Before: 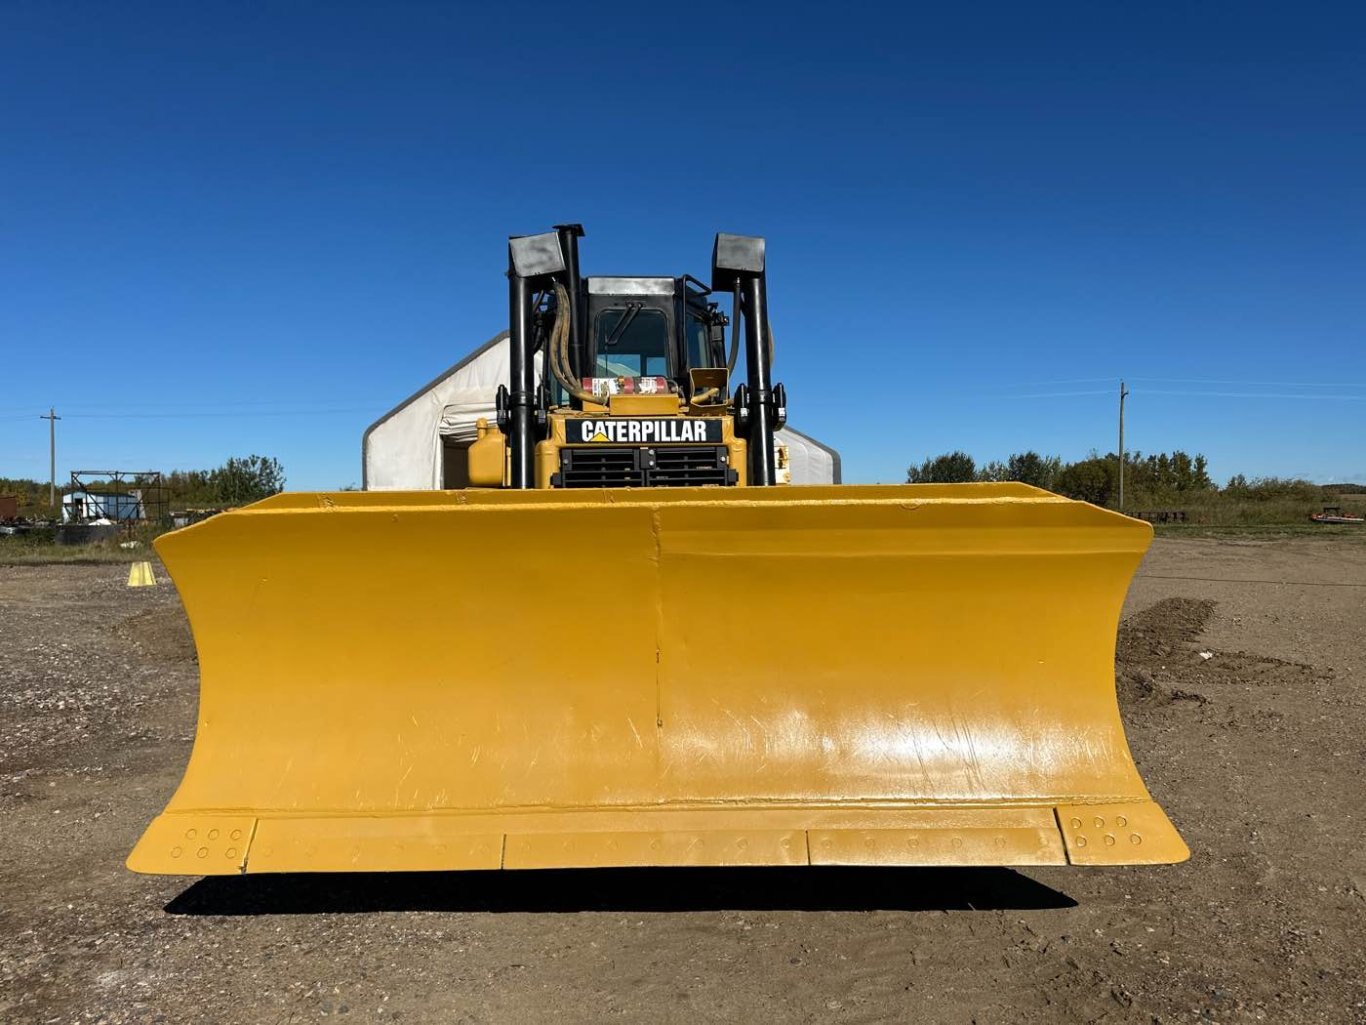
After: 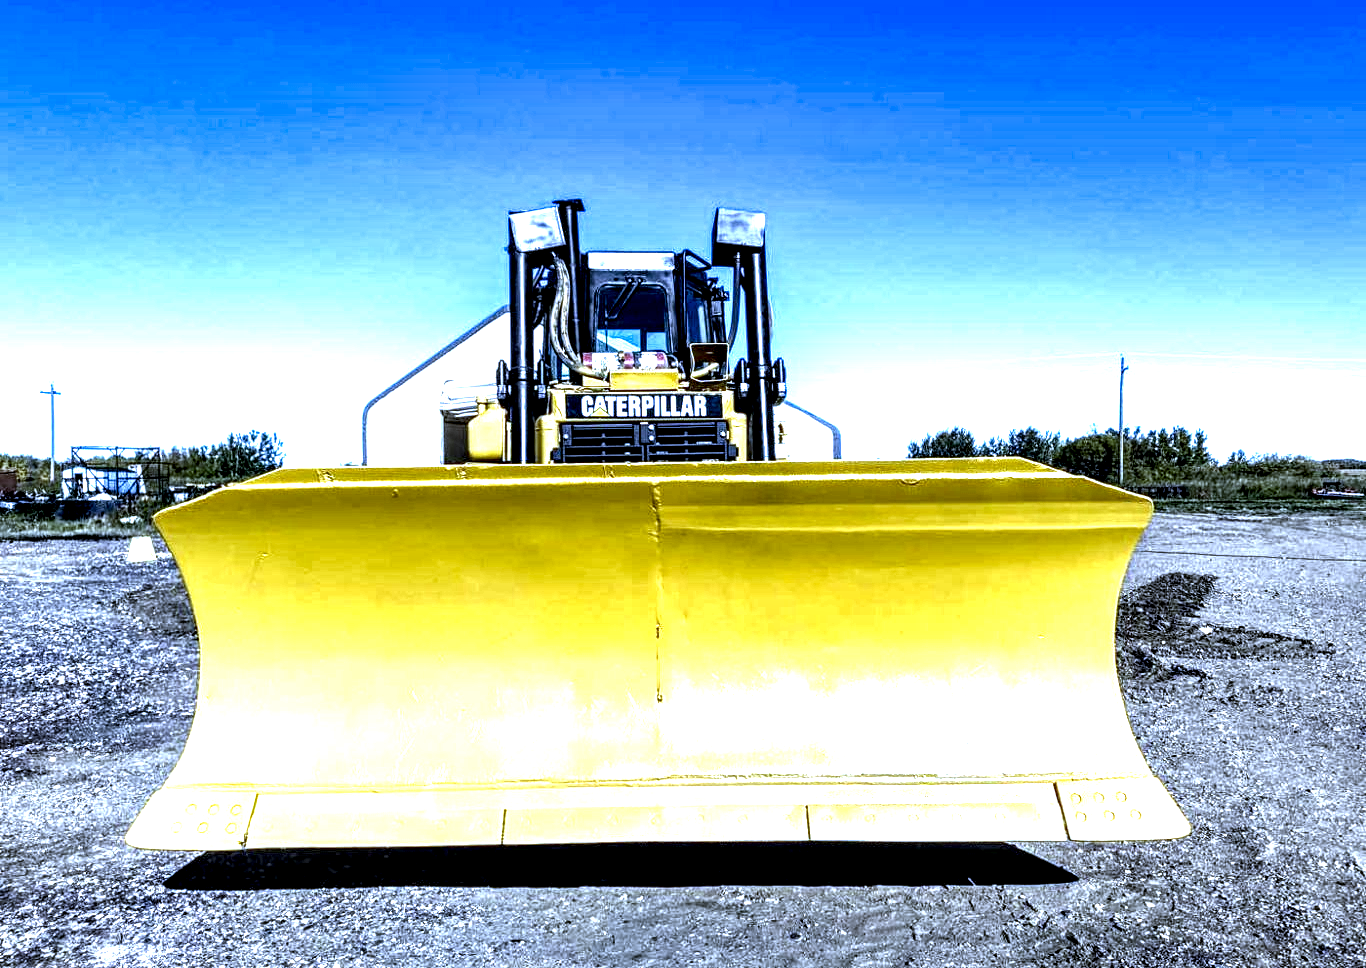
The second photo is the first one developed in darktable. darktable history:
local contrast: highlights 115%, shadows 42%, detail 293%
exposure: black level correction 0, exposure 1.675 EV, compensate exposure bias true, compensate highlight preservation false
crop and rotate: top 2.479%, bottom 3.018%
white balance: red 0.766, blue 1.537
